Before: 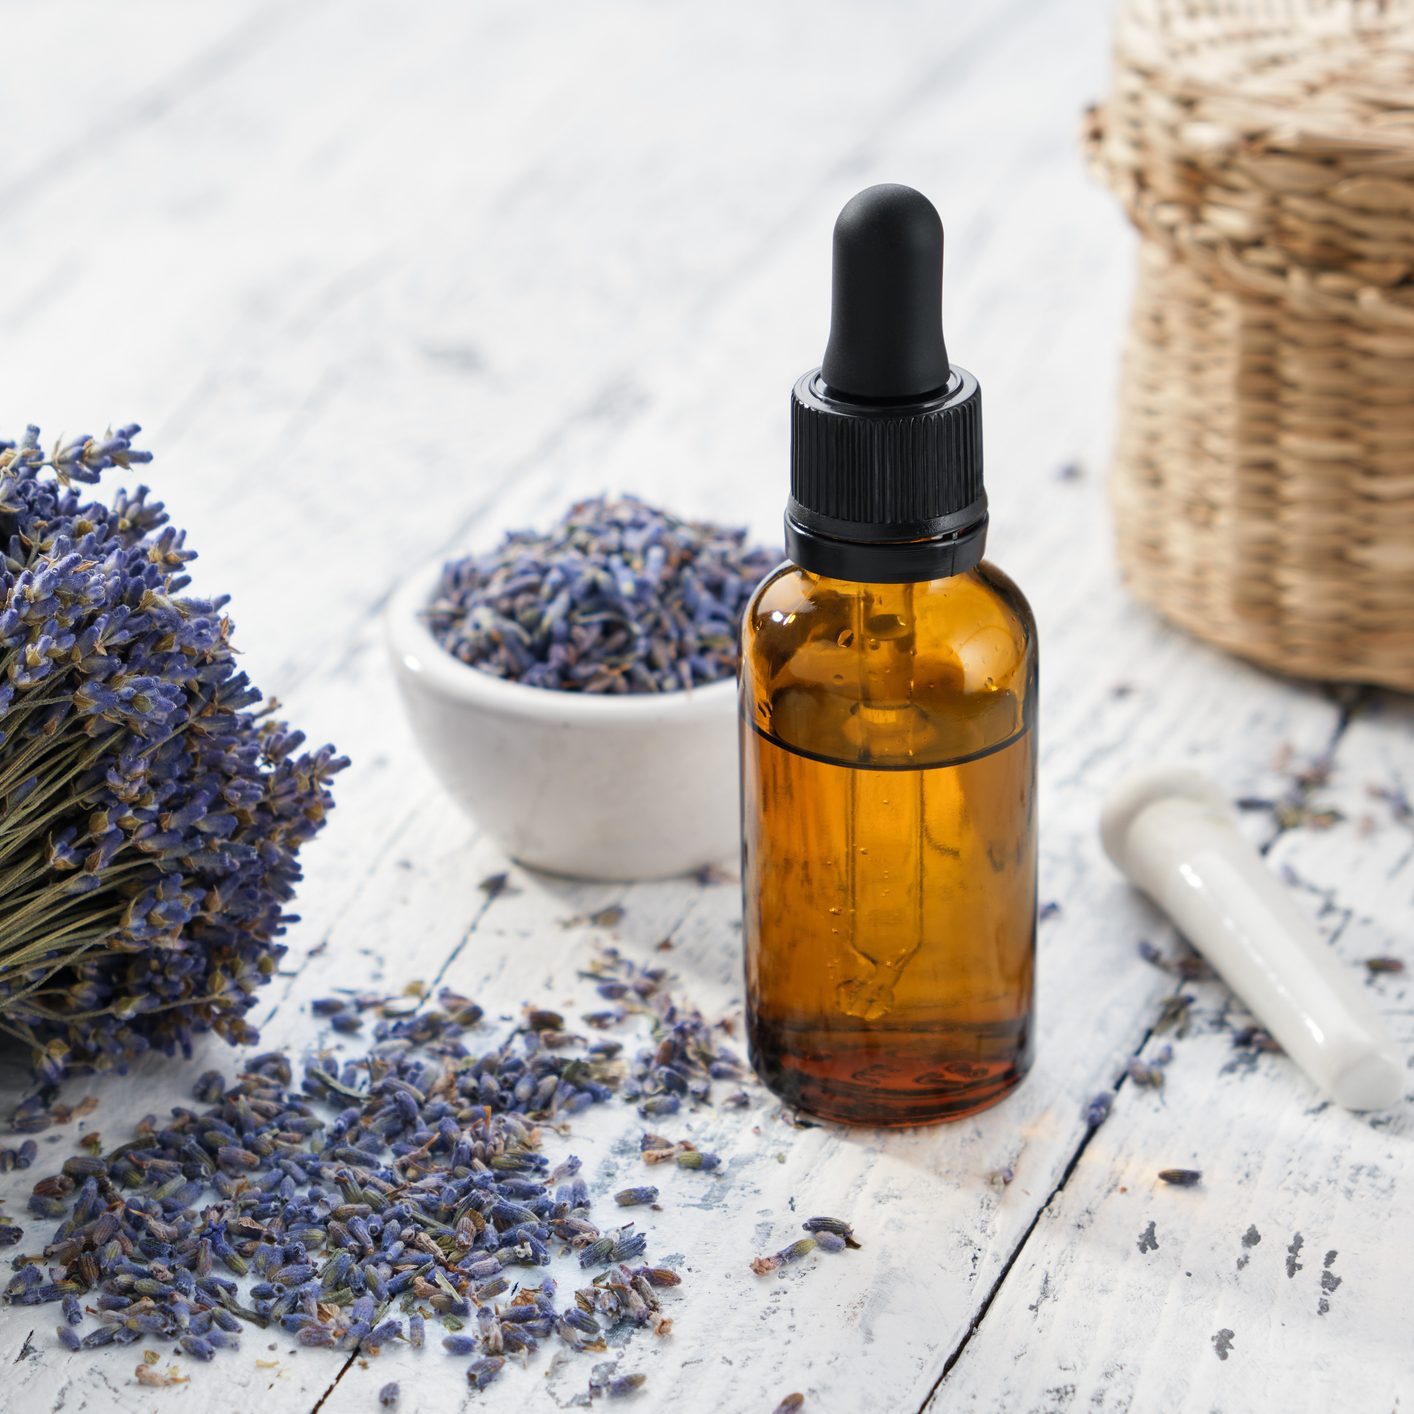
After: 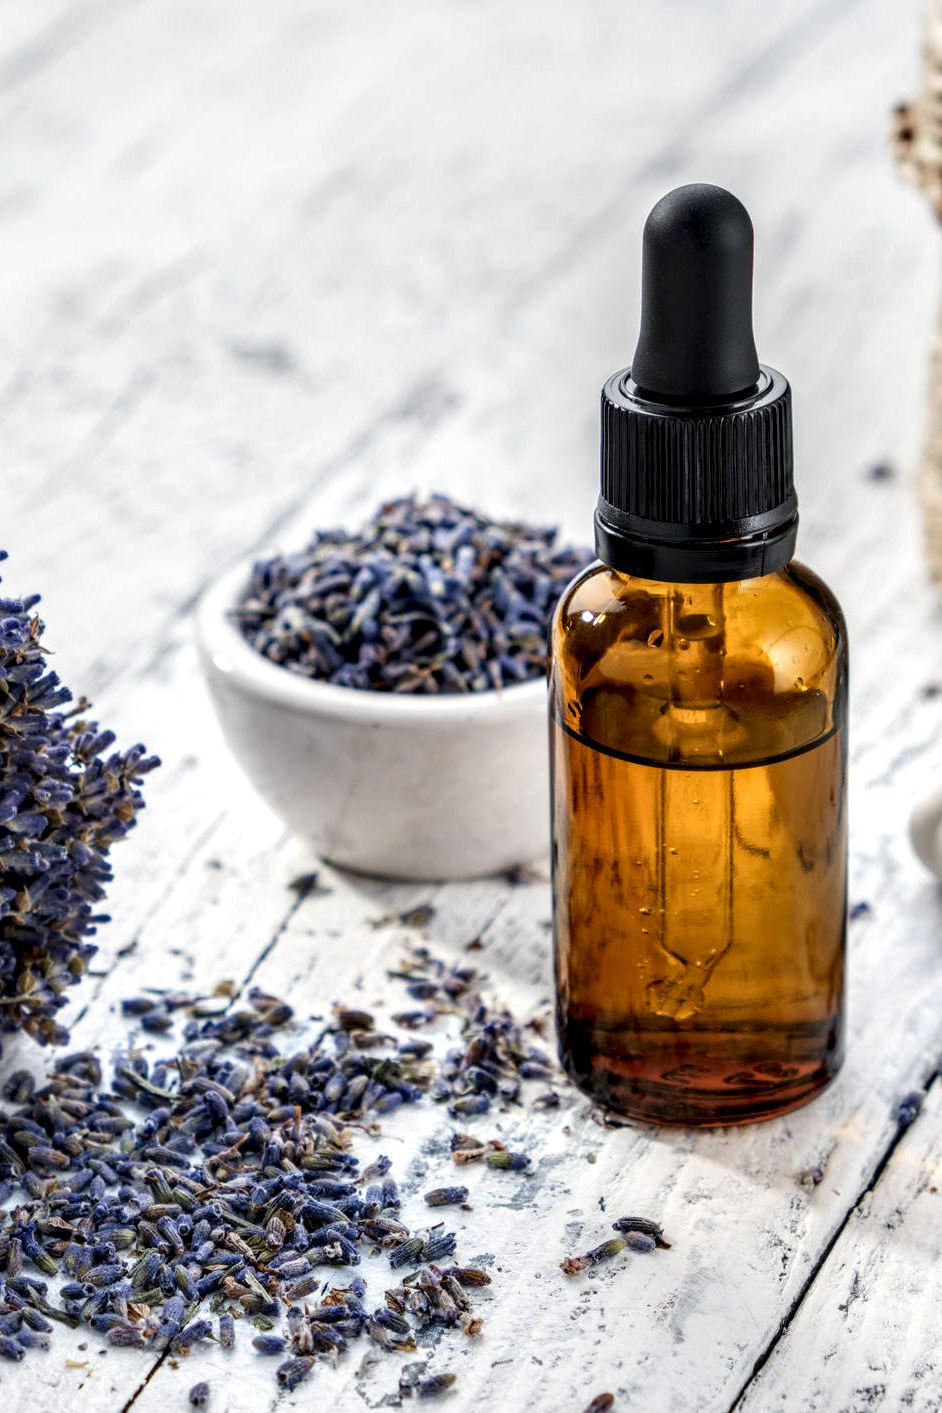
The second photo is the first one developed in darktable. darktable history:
local contrast: highlights 16%, detail 187%
crop and rotate: left 13.464%, right 19.893%
